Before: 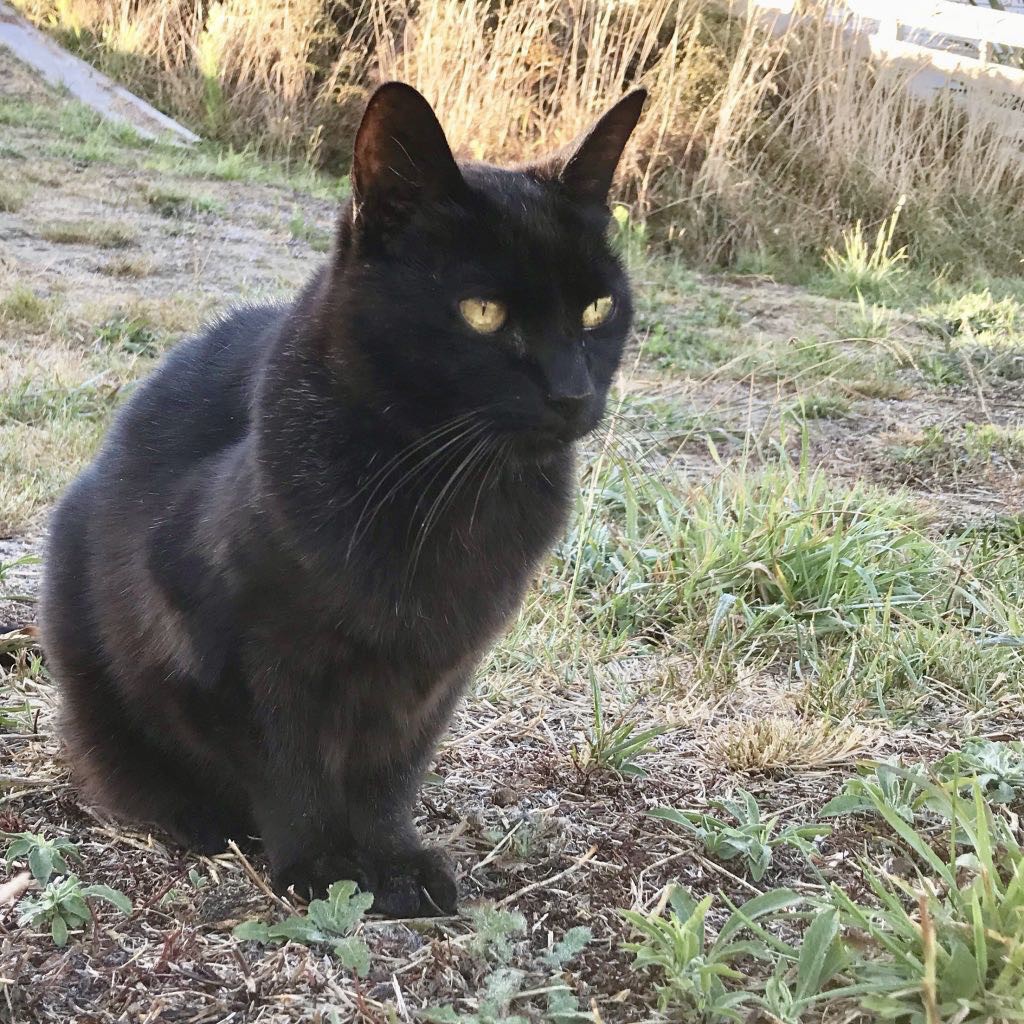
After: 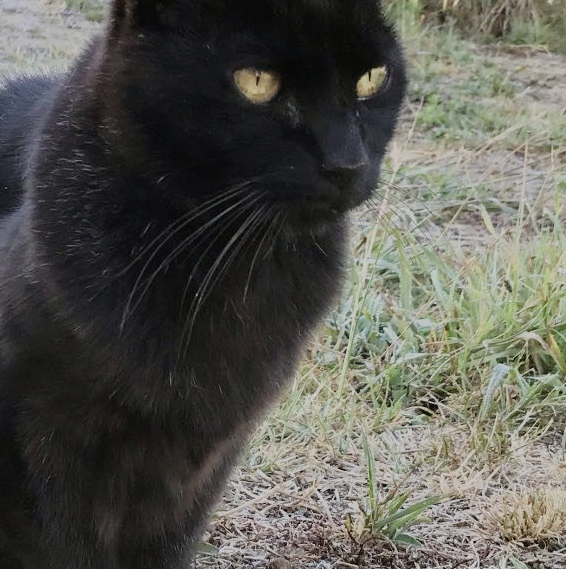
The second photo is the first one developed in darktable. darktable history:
crop and rotate: left 22.149%, top 22.536%, right 22.492%, bottom 21.859%
exposure: exposure -0.179 EV, compensate highlight preservation false
filmic rgb: black relative exposure -7.65 EV, white relative exposure 4.56 EV, threshold 3.04 EV, hardness 3.61, enable highlight reconstruction true
